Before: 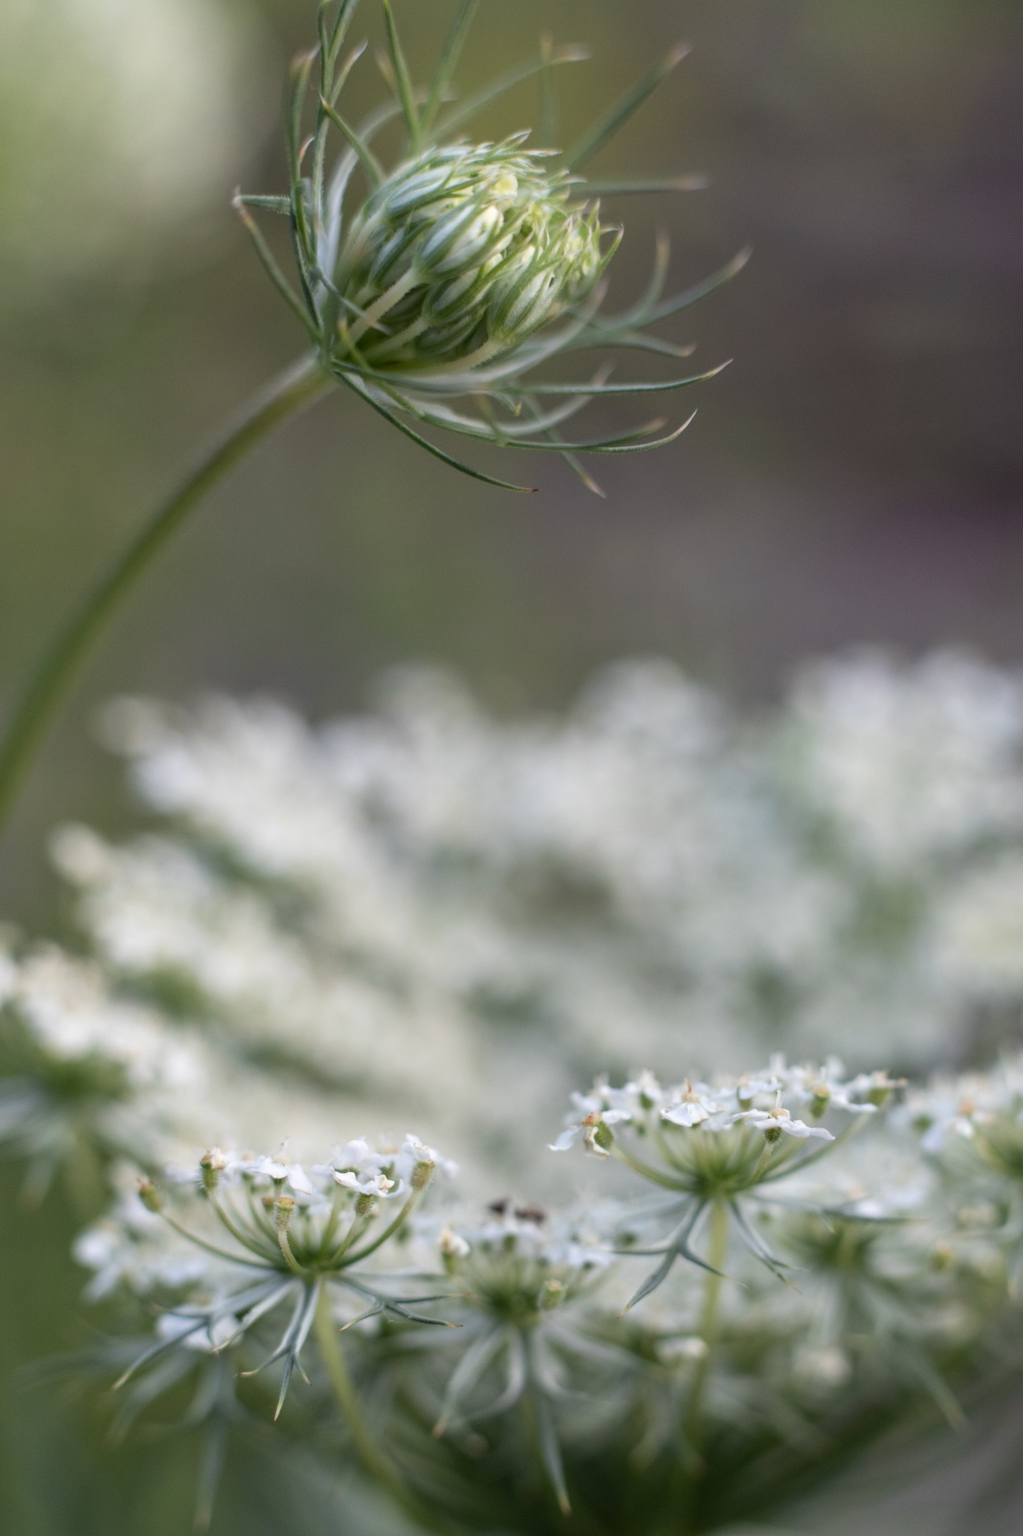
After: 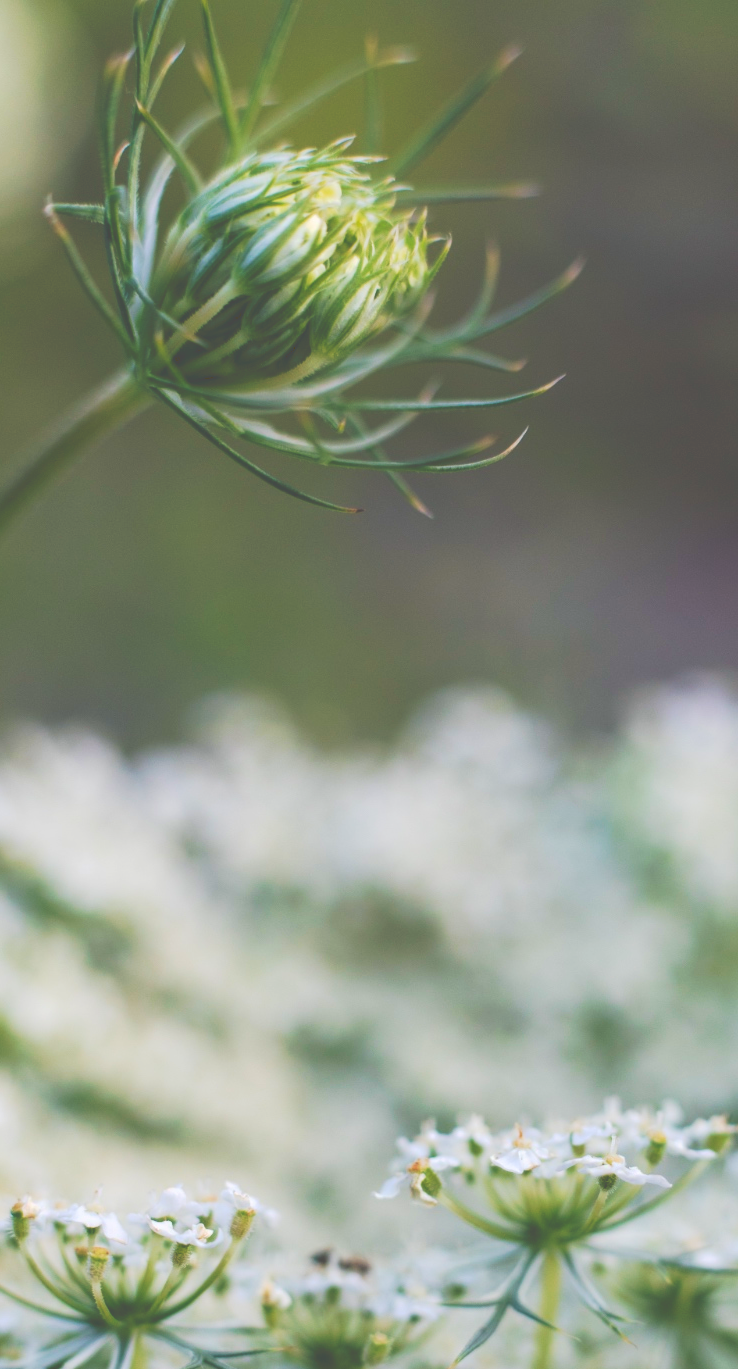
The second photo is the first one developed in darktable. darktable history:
tone curve: curves: ch0 [(0, 0) (0.003, 0.299) (0.011, 0.299) (0.025, 0.299) (0.044, 0.299) (0.069, 0.3) (0.1, 0.306) (0.136, 0.316) (0.177, 0.326) (0.224, 0.338) (0.277, 0.366) (0.335, 0.406) (0.399, 0.462) (0.468, 0.533) (0.543, 0.607) (0.623, 0.7) (0.709, 0.775) (0.801, 0.843) (0.898, 0.903) (1, 1)], preserve colors none
color balance rgb: shadows lift › luminance -7.881%, shadows lift › chroma 2.248%, shadows lift › hue 167.18°, global offset › luminance -0.903%, perceptual saturation grading › global saturation 29.669%, global vibrance 20%
velvia: on, module defaults
crop: left 18.594%, right 12.159%, bottom 14.396%
